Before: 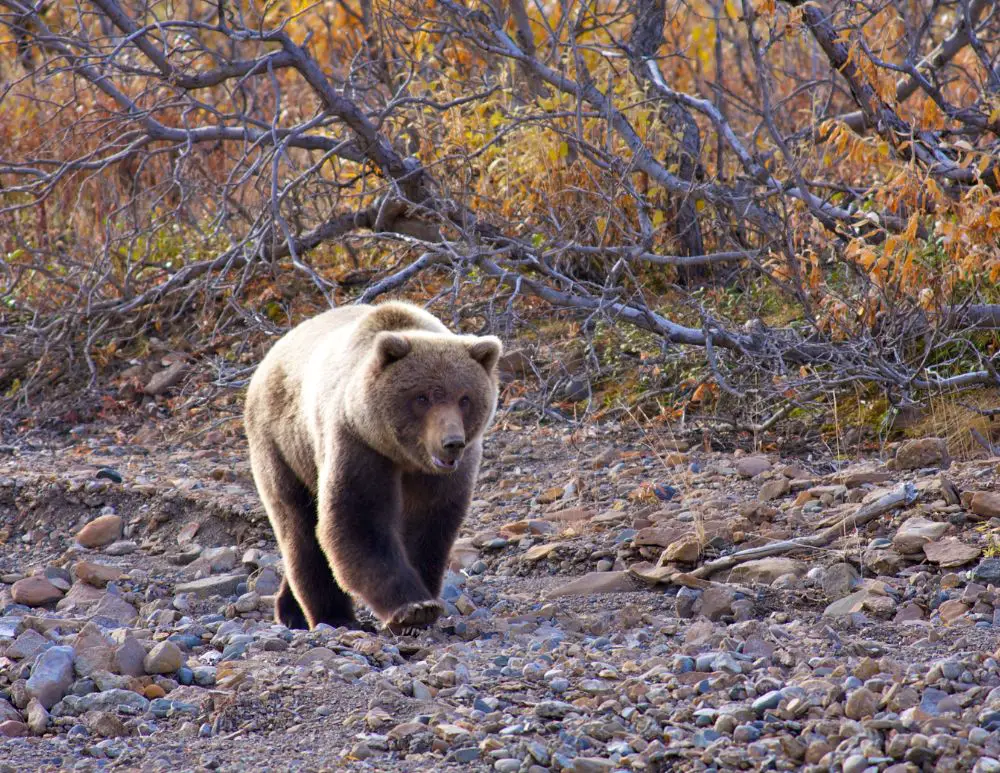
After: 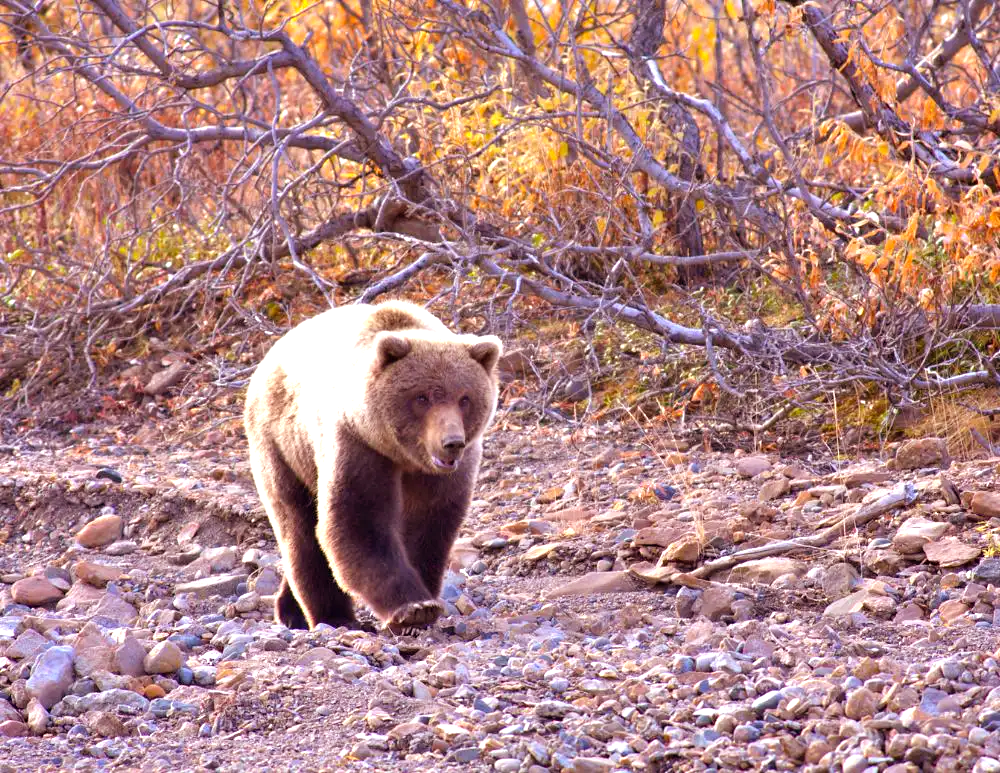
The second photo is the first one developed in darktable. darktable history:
rgb levels: mode RGB, independent channels, levels [[0, 0.474, 1], [0, 0.5, 1], [0, 0.5, 1]]
levels: levels [0, 0.394, 0.787]
